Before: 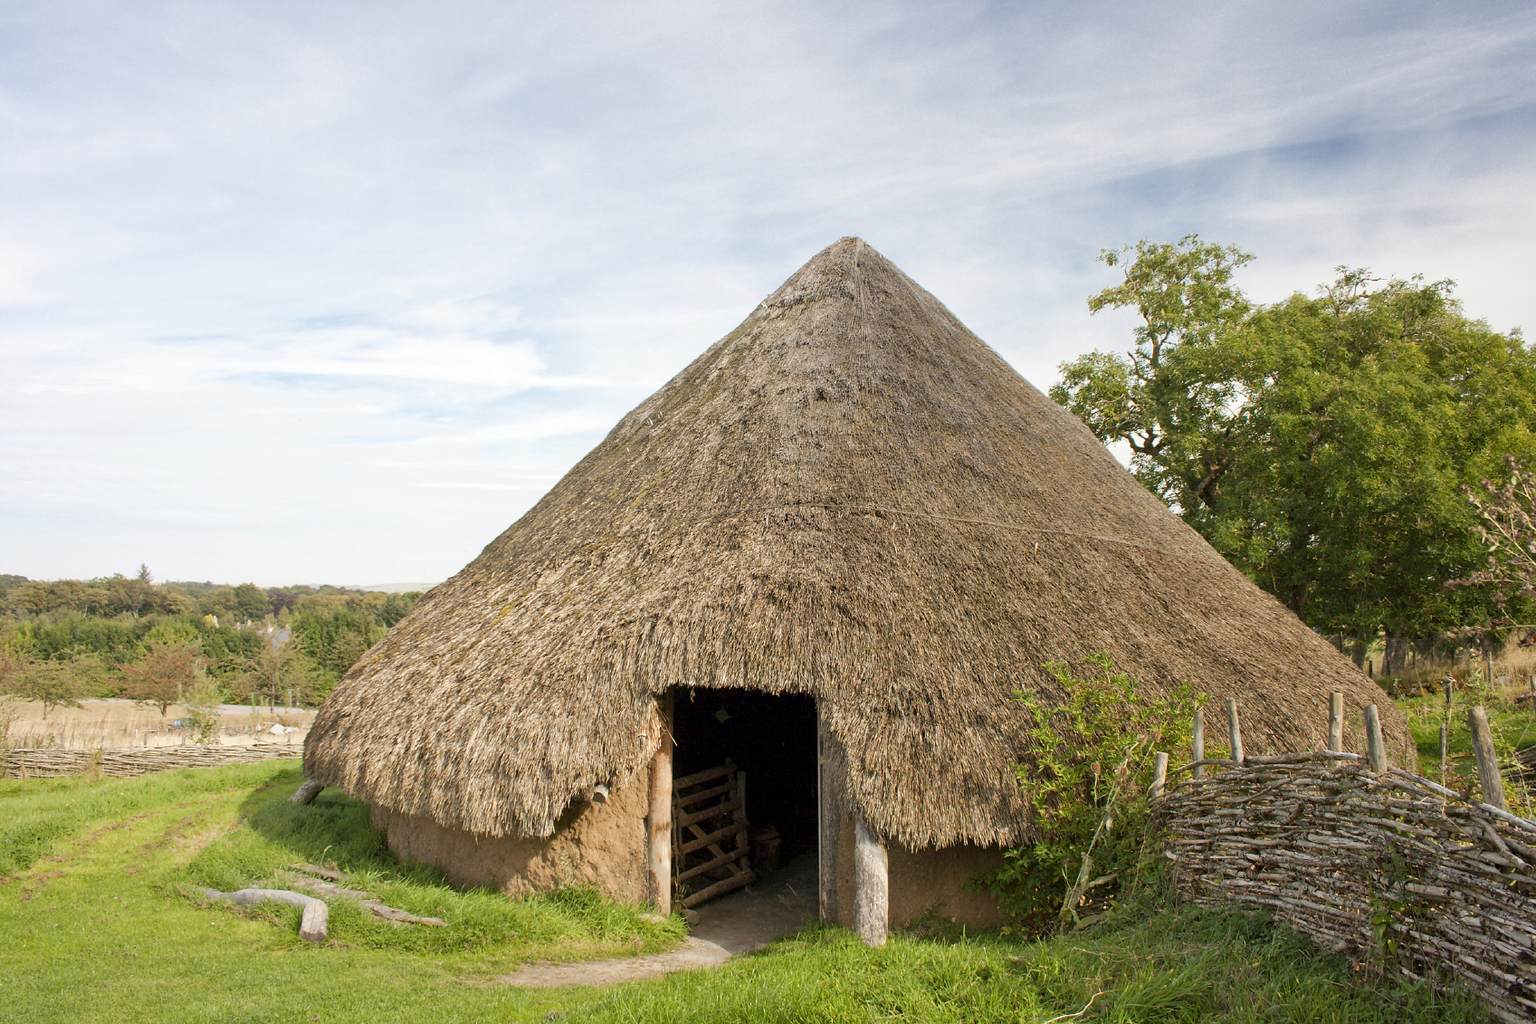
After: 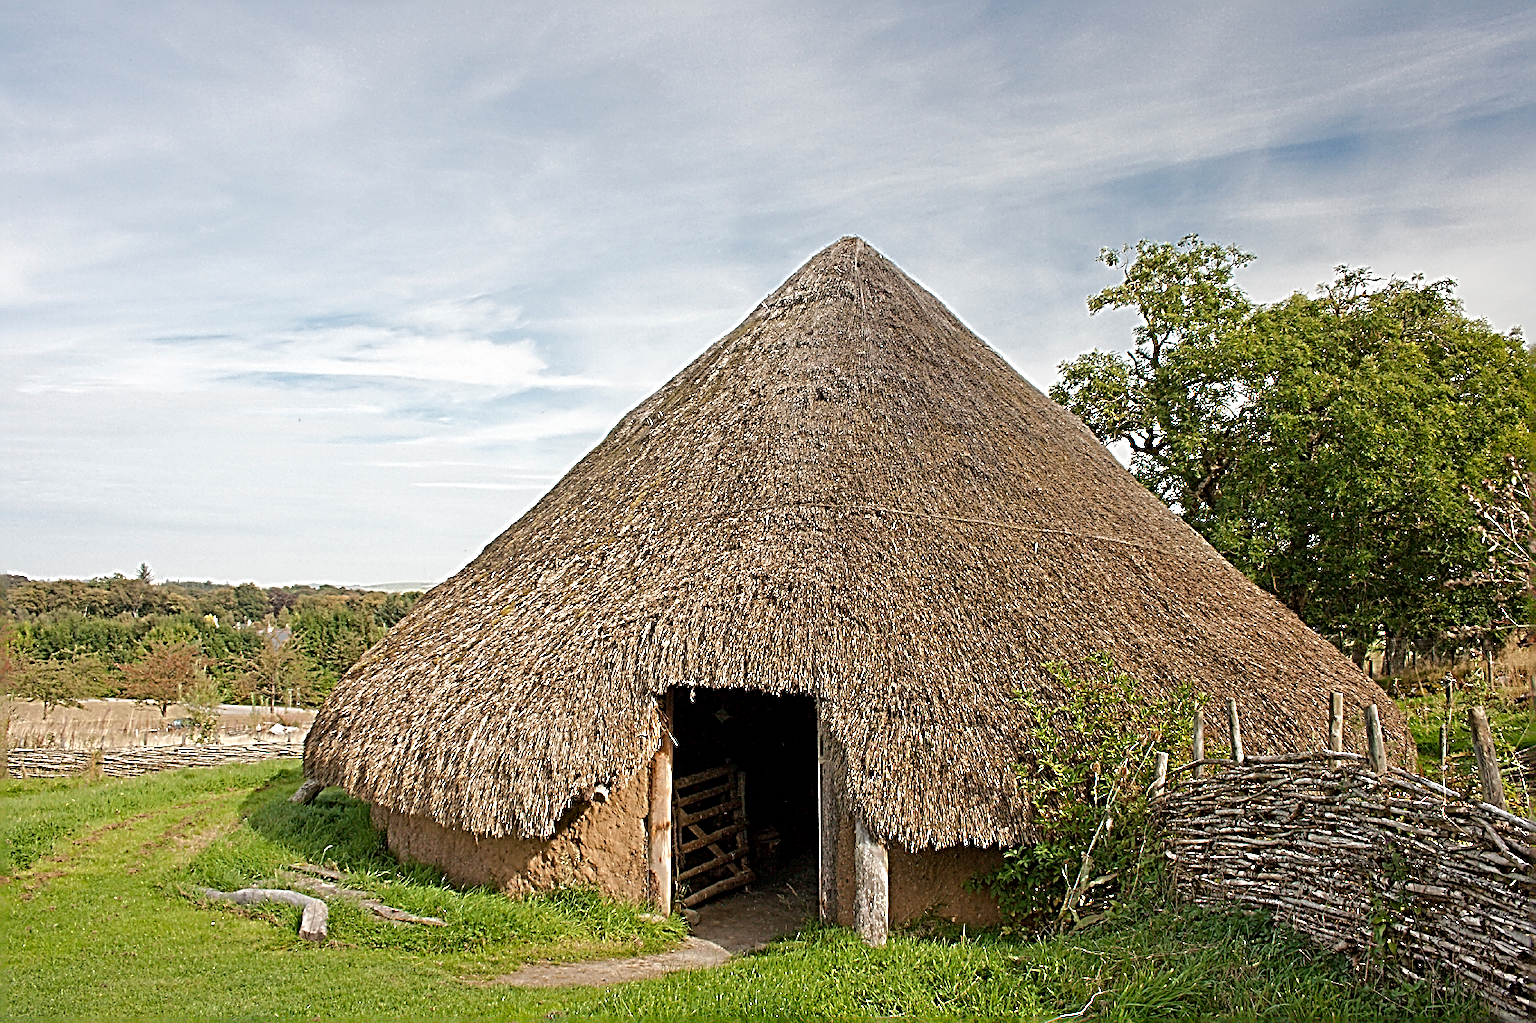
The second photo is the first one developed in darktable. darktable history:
sharpen: radius 3.158, amount 1.731
rgb curve: curves: ch0 [(0, 0) (0.175, 0.154) (0.785, 0.663) (1, 1)]
